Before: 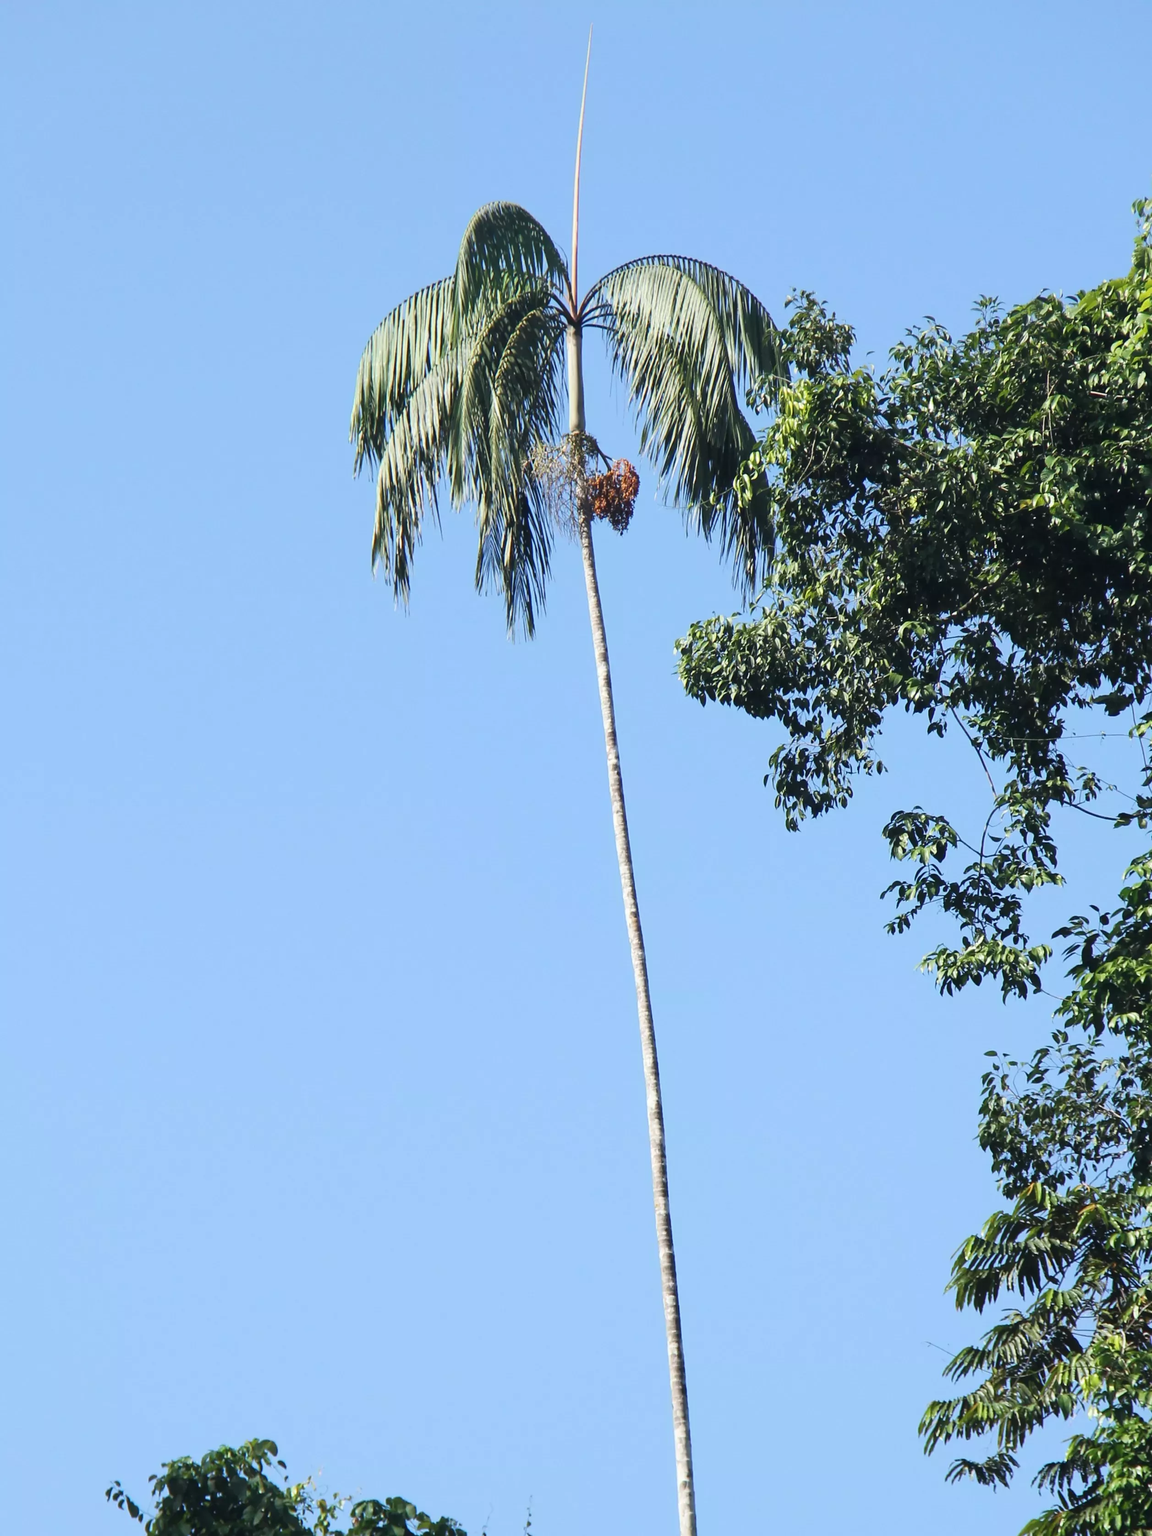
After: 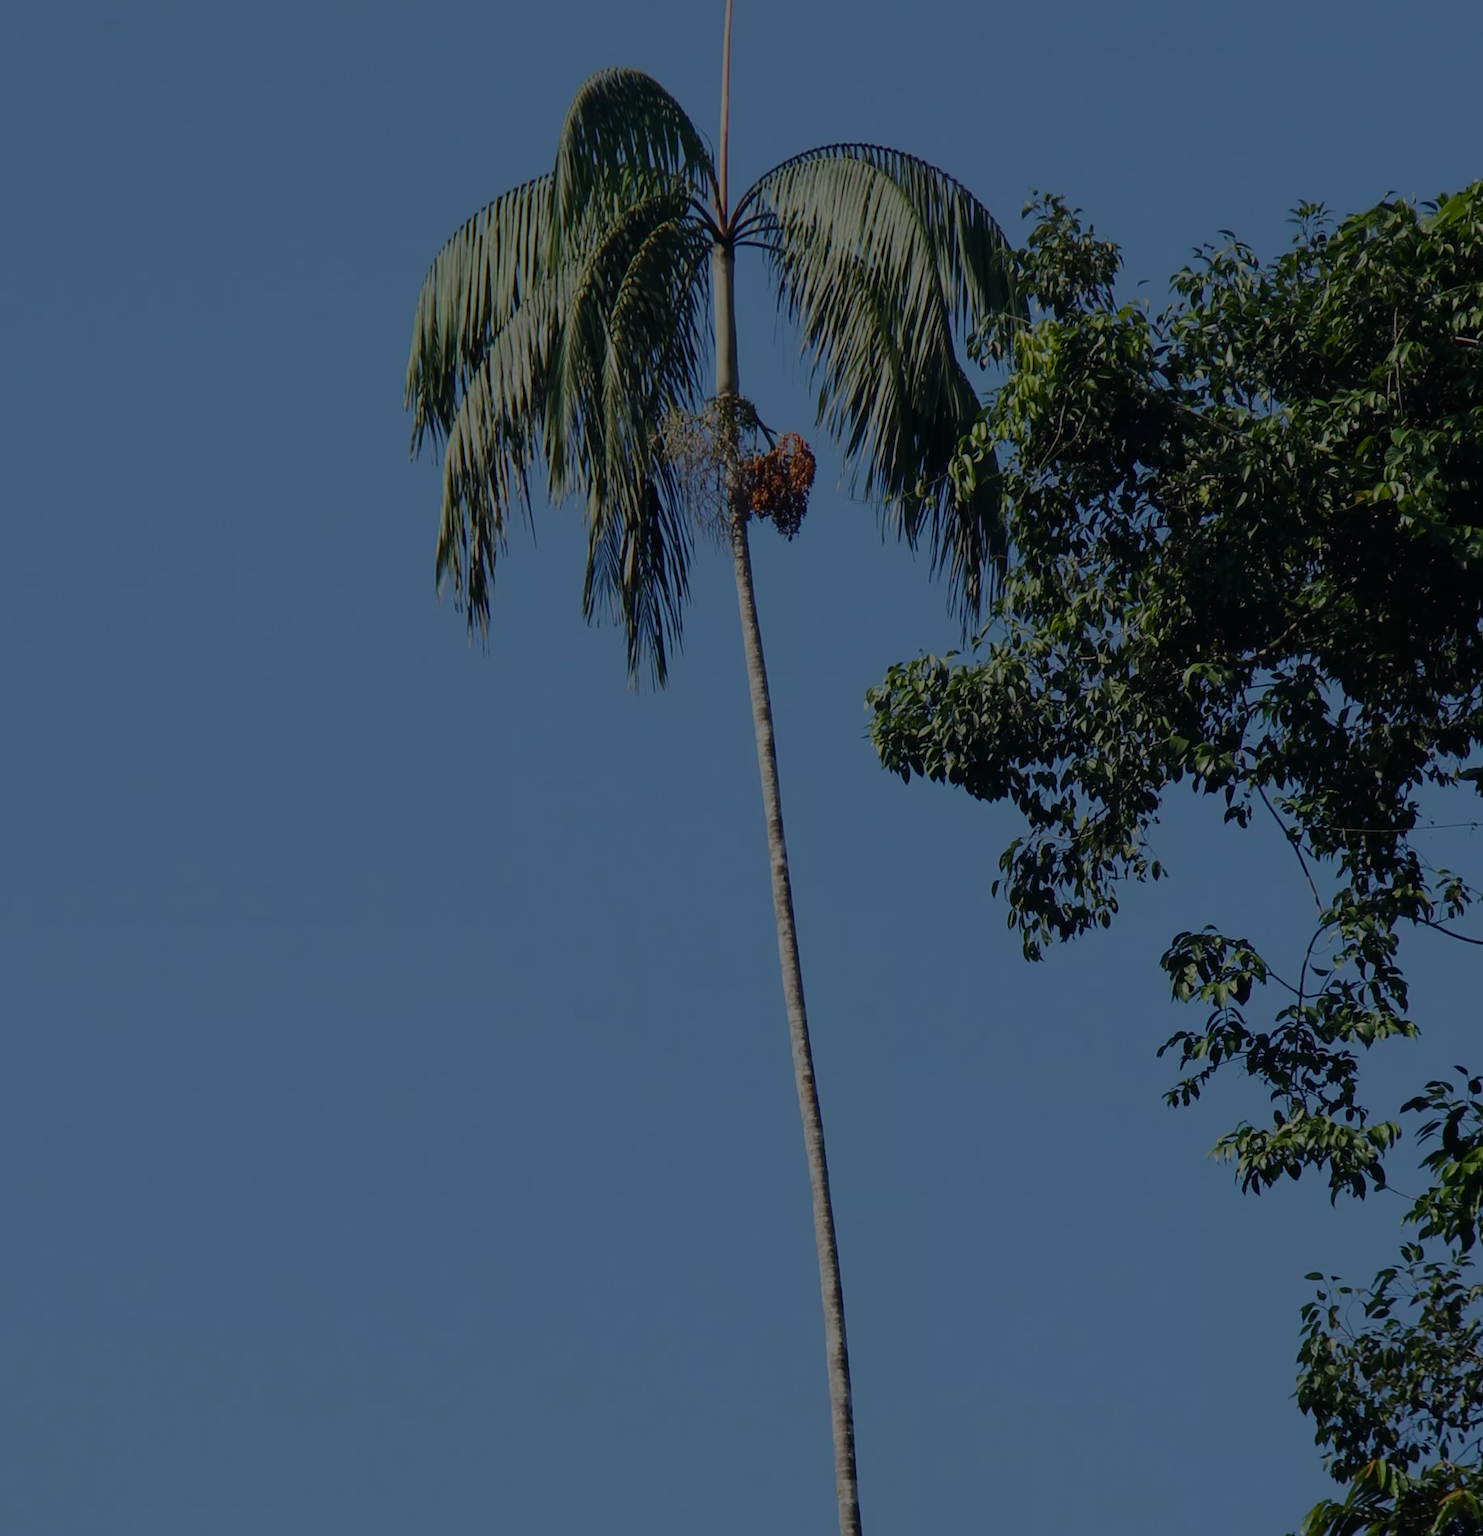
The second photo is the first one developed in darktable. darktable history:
contrast brightness saturation: saturation 0.176
crop: left 5.611%, top 10.052%, right 3.539%, bottom 19.43%
exposure: exposure -2.359 EV, compensate highlight preservation false
